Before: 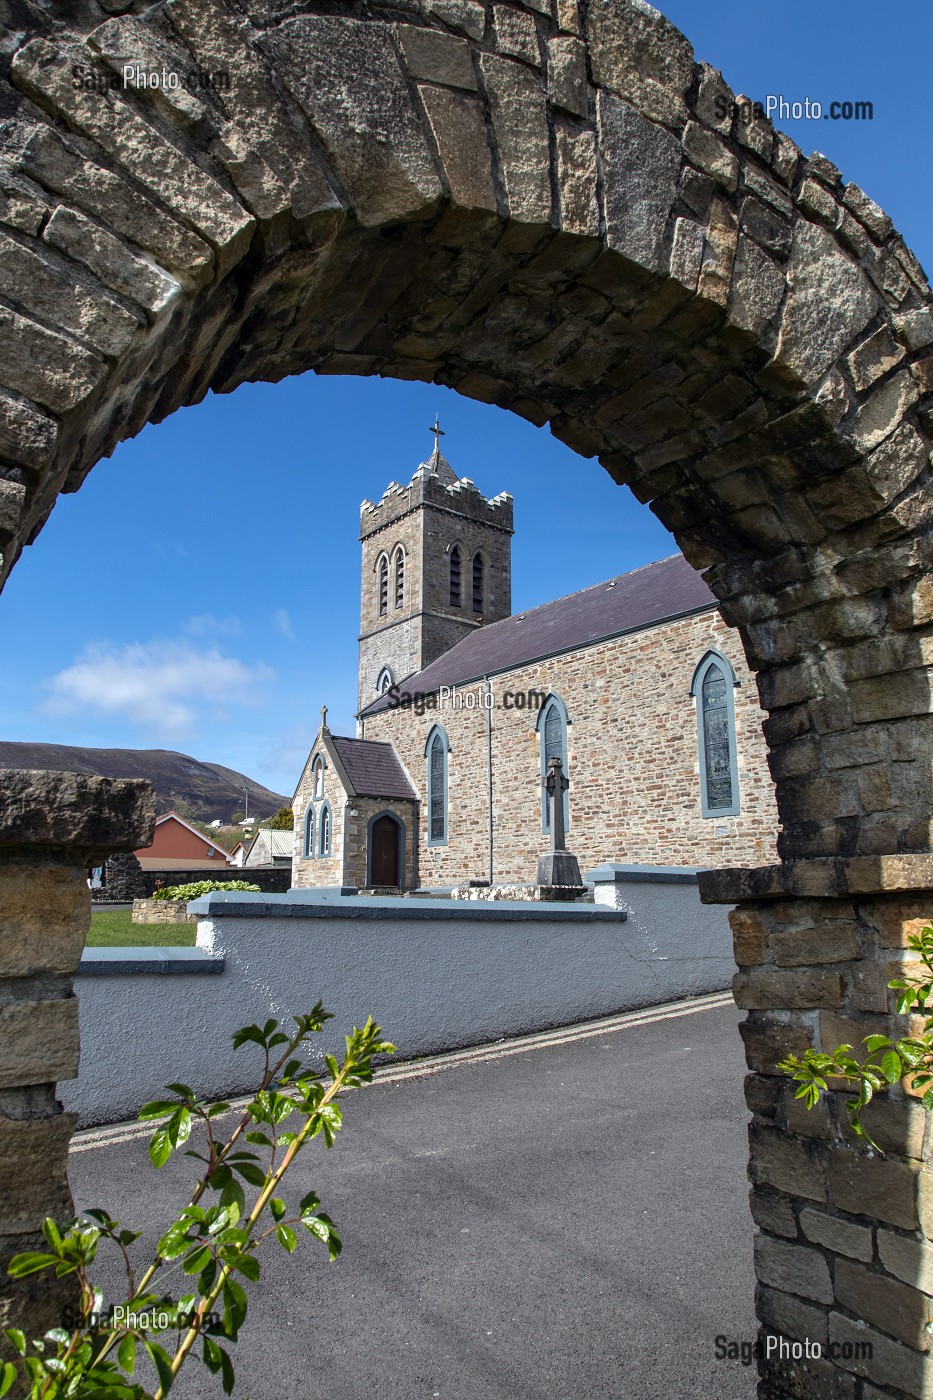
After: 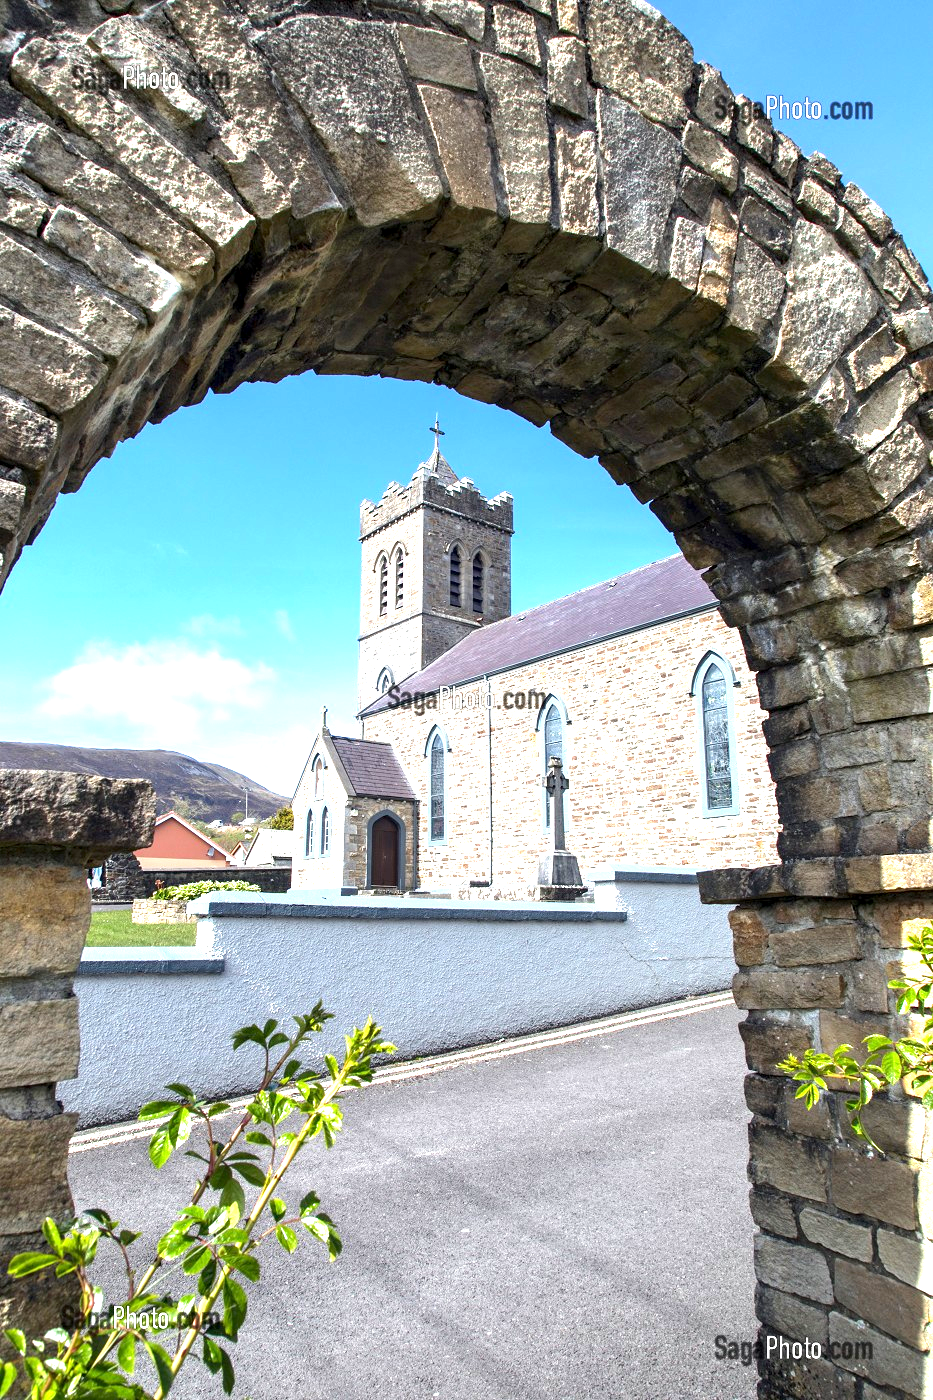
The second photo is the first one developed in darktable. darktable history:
exposure: black level correction 0.001, exposure 1.641 EV, compensate highlight preservation false
